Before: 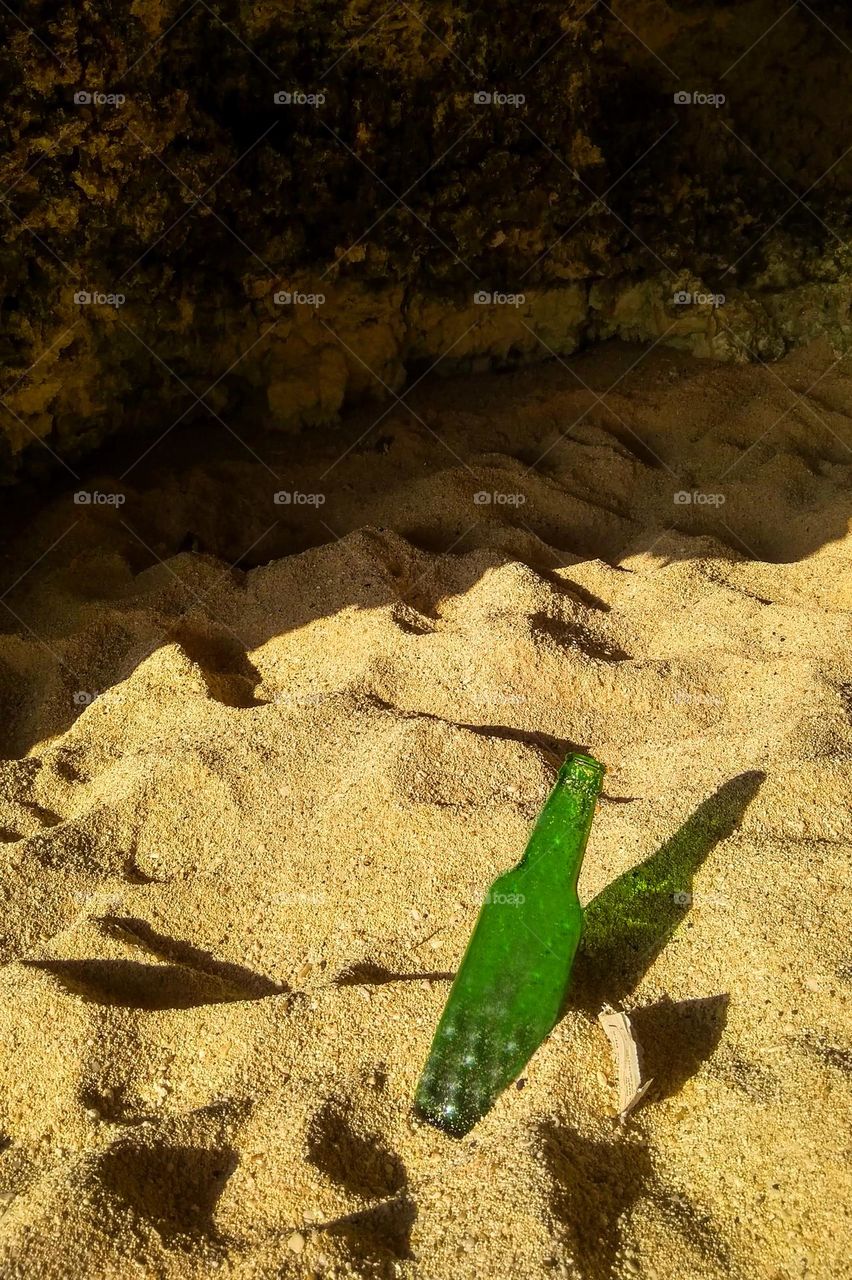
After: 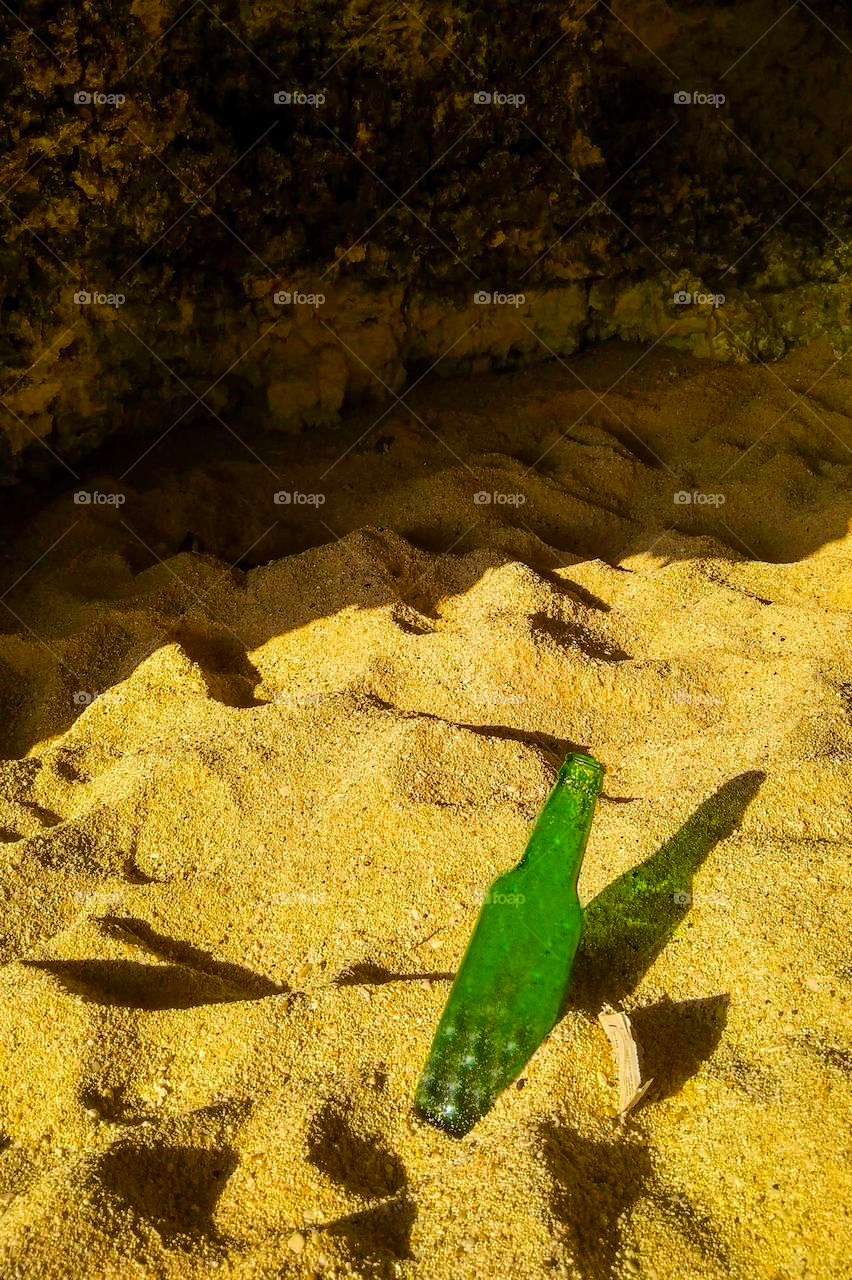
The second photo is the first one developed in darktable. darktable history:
color balance rgb: perceptual saturation grading › global saturation 25%, perceptual brilliance grading › mid-tones 10%, perceptual brilliance grading › shadows 15%, global vibrance 20%
contrast brightness saturation: saturation -0.05
haze removal: compatibility mode true, adaptive false
